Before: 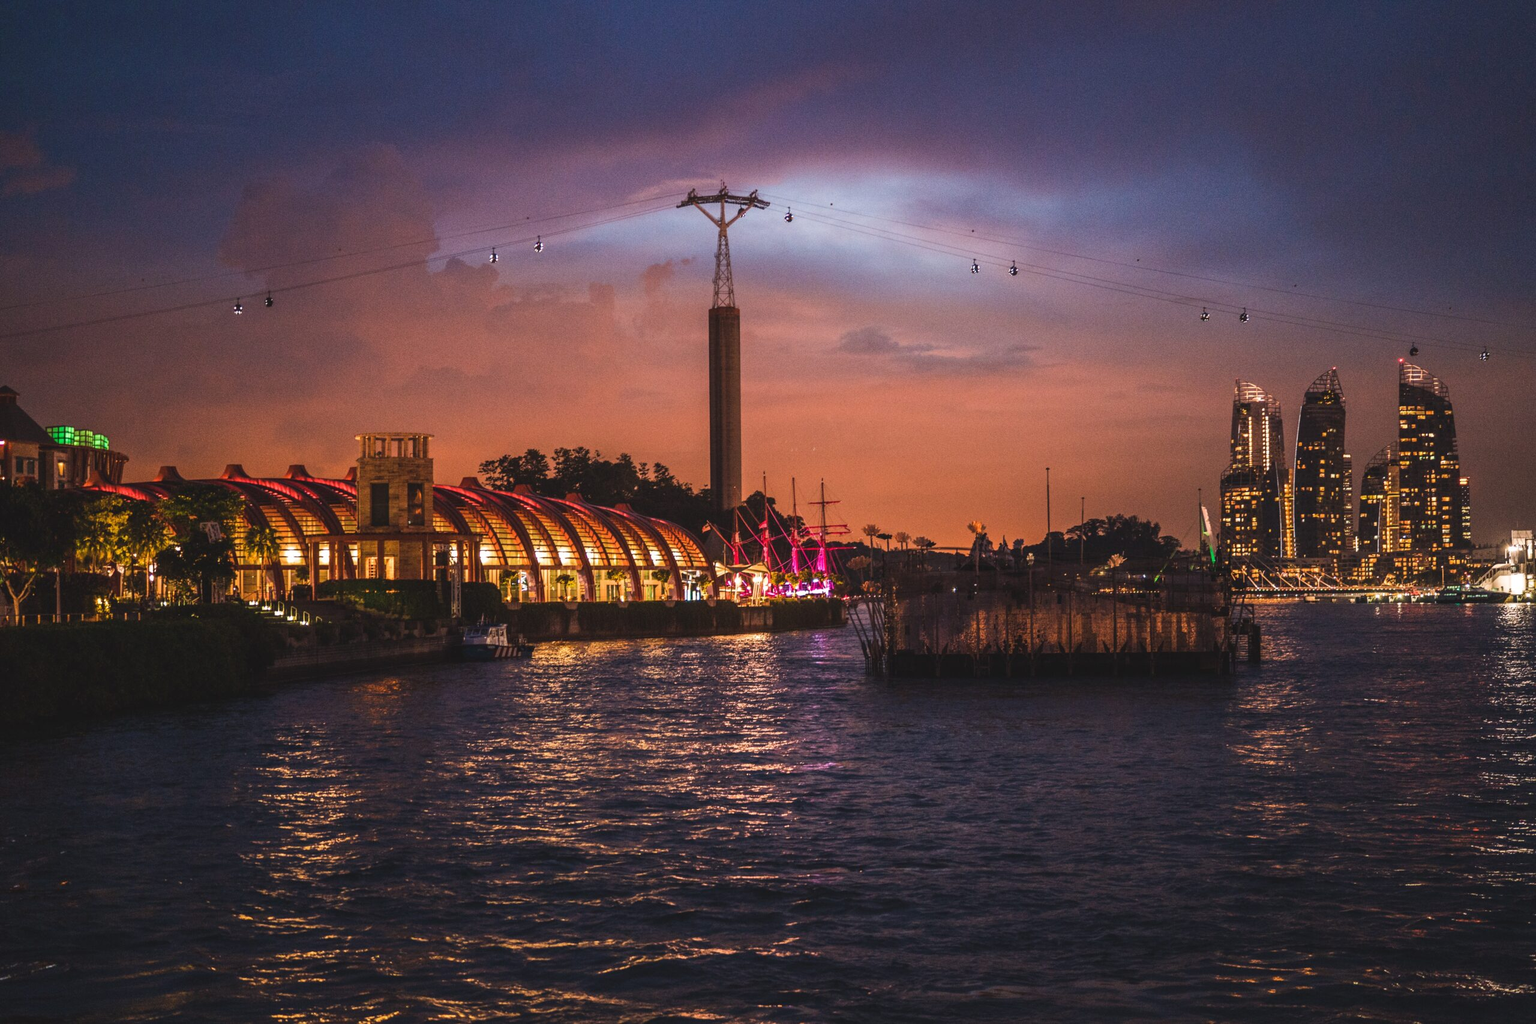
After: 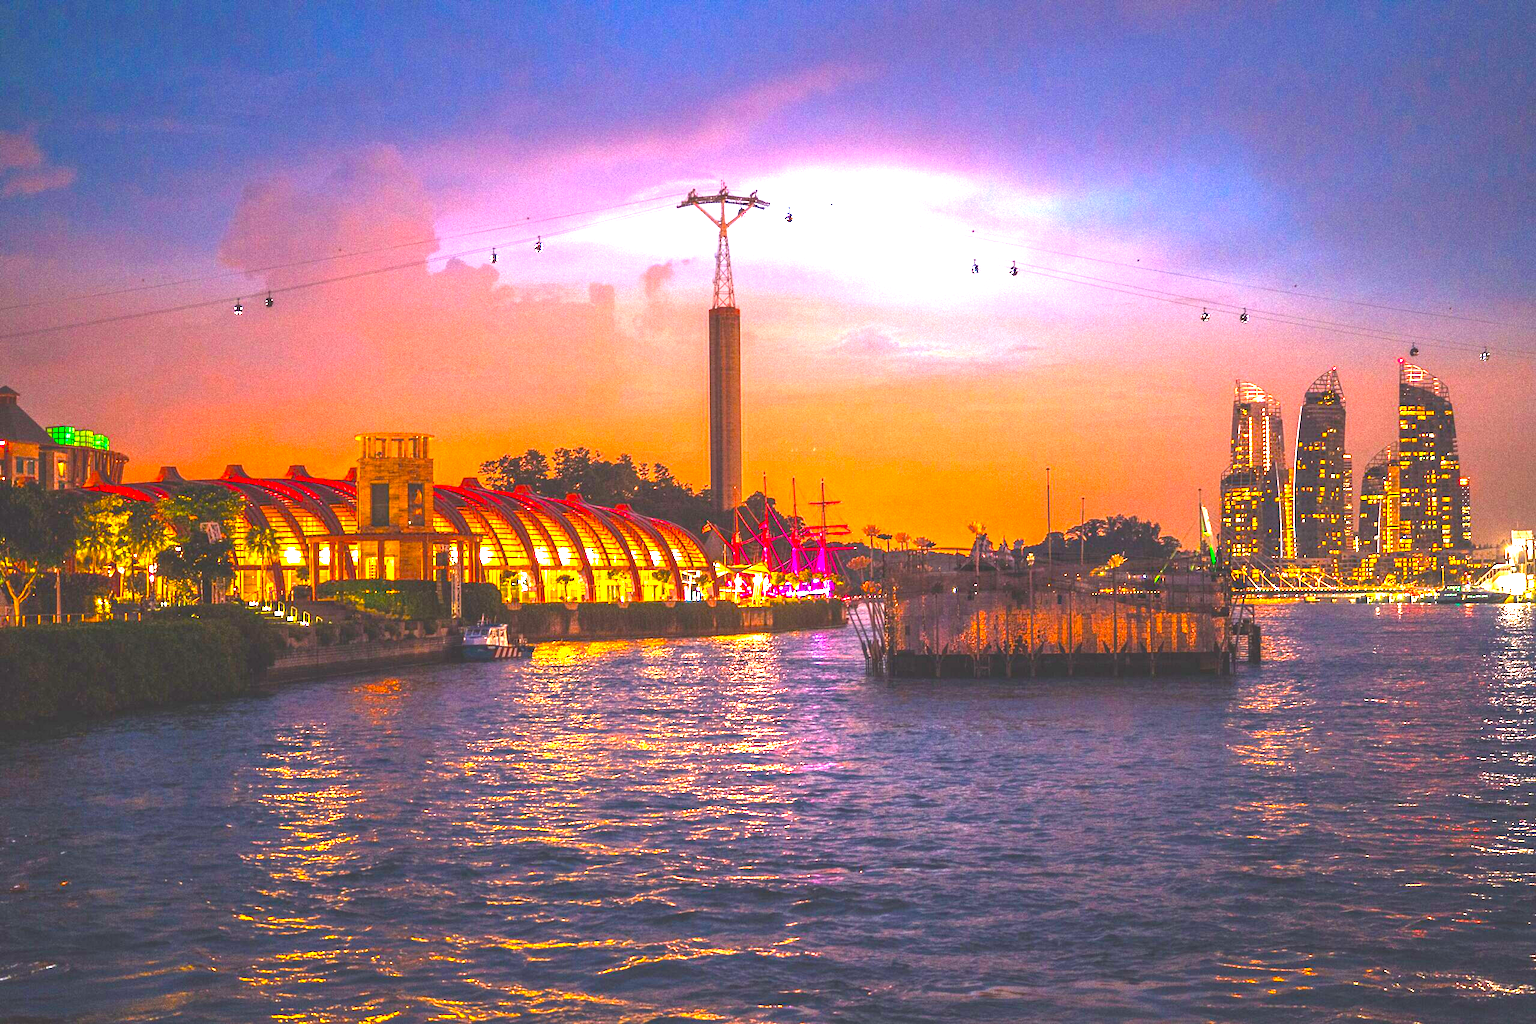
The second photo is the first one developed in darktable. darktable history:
rgb curve: curves: ch0 [(0, 0) (0.136, 0.078) (0.262, 0.245) (0.414, 0.42) (1, 1)], compensate middle gray true, preserve colors basic power
exposure: exposure 2.207 EV, compensate highlight preservation false
color zones: curves: ch0 [(0, 0.444) (0.143, 0.442) (0.286, 0.441) (0.429, 0.441) (0.571, 0.441) (0.714, 0.441) (0.857, 0.442) (1, 0.444)]
color balance rgb: perceptual saturation grading › global saturation 36%, perceptual brilliance grading › global brilliance 10%, global vibrance 20%
